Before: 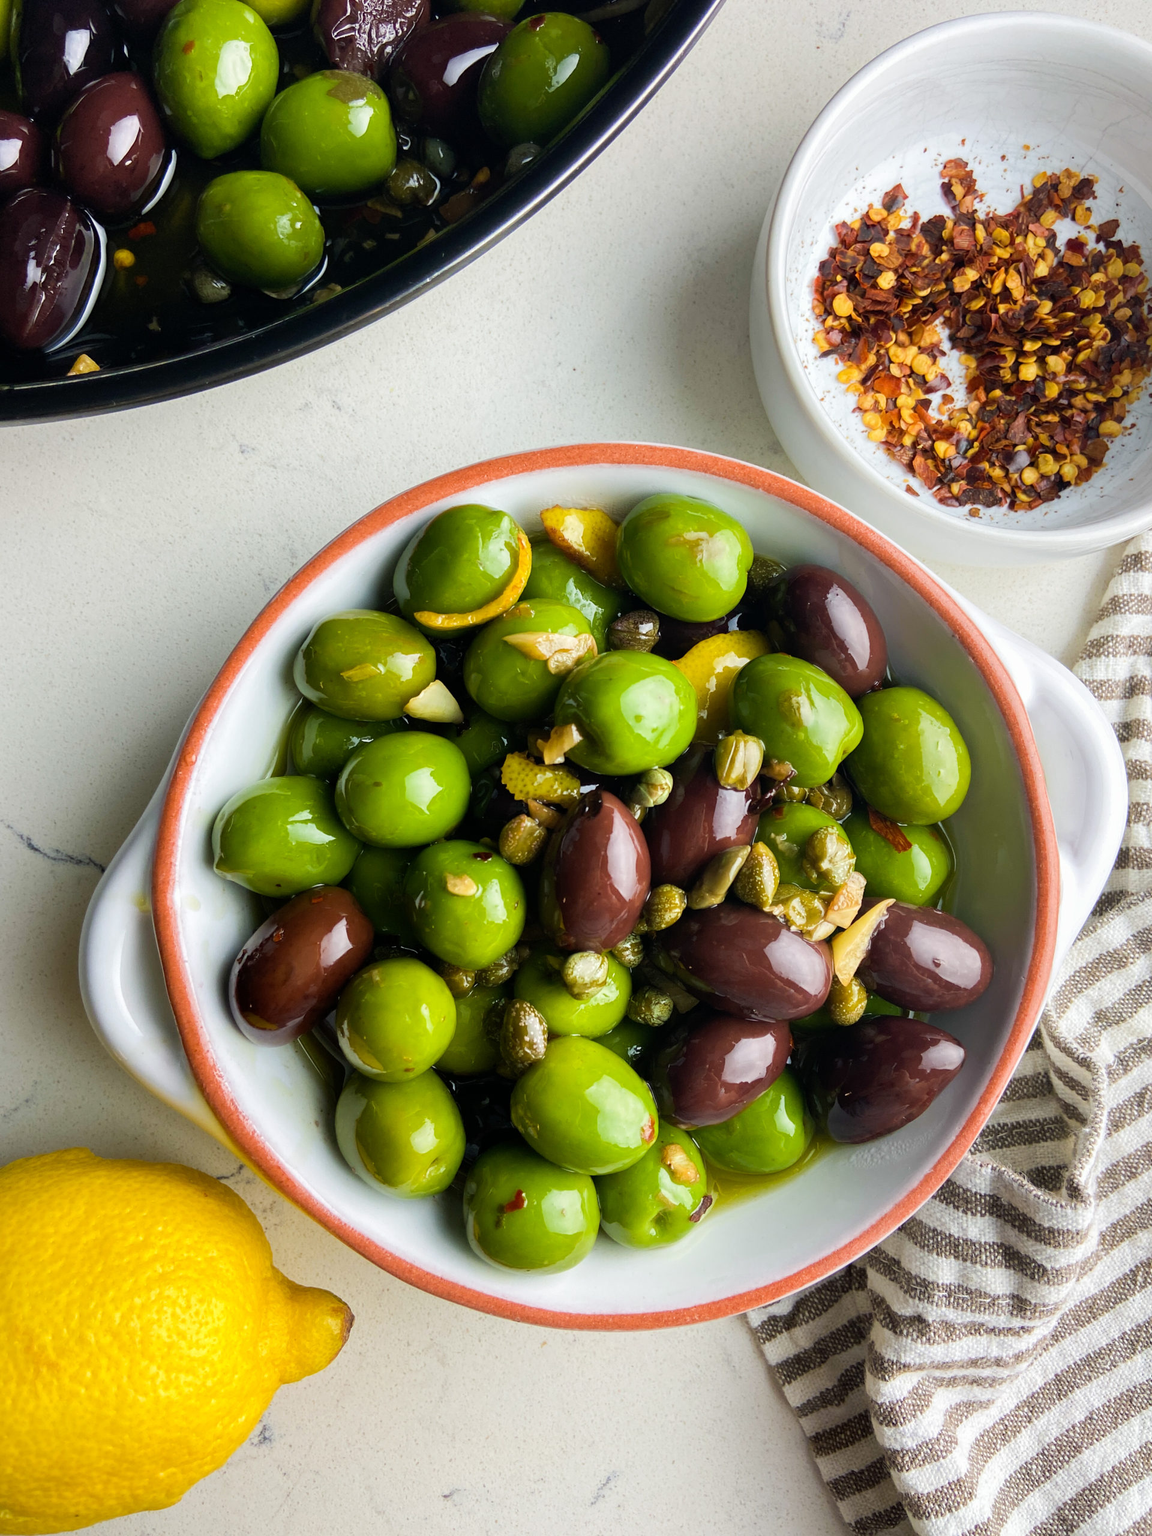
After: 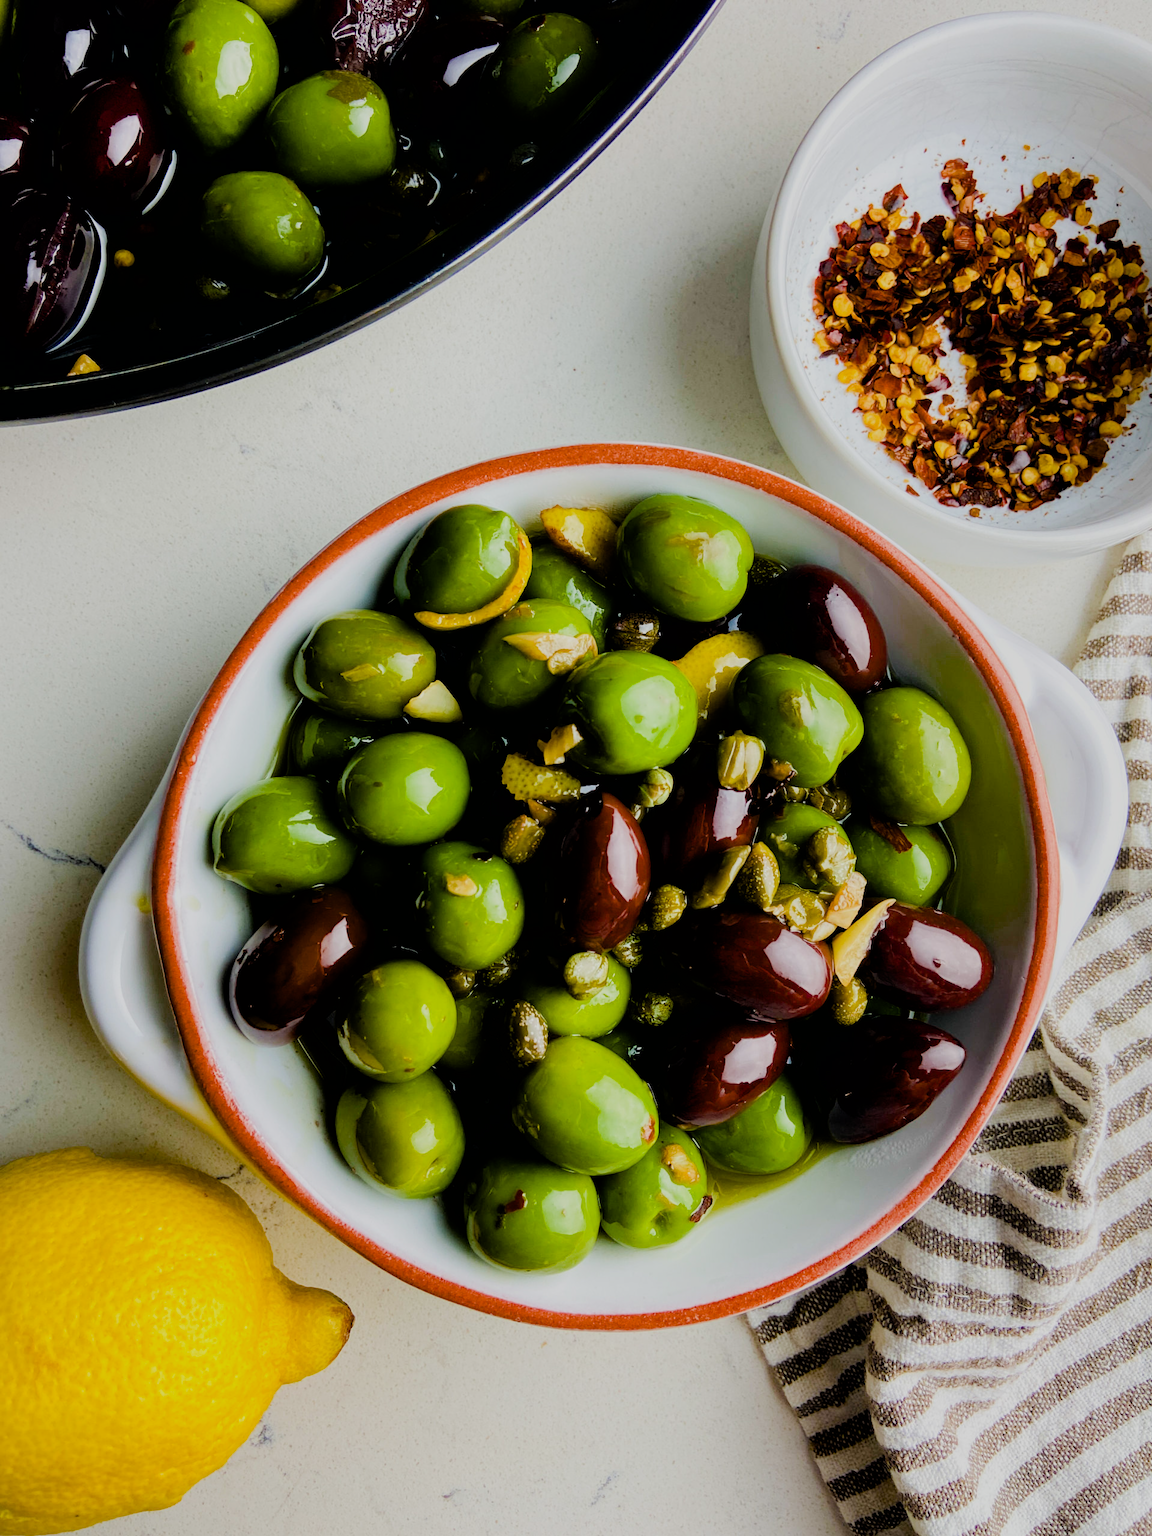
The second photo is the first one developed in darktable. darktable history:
filmic rgb: black relative exposure -4.55 EV, white relative exposure 4.76 EV, threshold 5.96 EV, hardness 2.35, latitude 36.11%, contrast 1.042, highlights saturation mix 1.49%, shadows ↔ highlights balance 1.16%, enable highlight reconstruction true
color balance rgb: perceptual saturation grading › global saturation 27.302%, perceptual saturation grading › highlights -28.851%, perceptual saturation grading › mid-tones 15.212%, perceptual saturation grading › shadows 32.754%, global vibrance 16.408%, saturation formula JzAzBz (2021)
